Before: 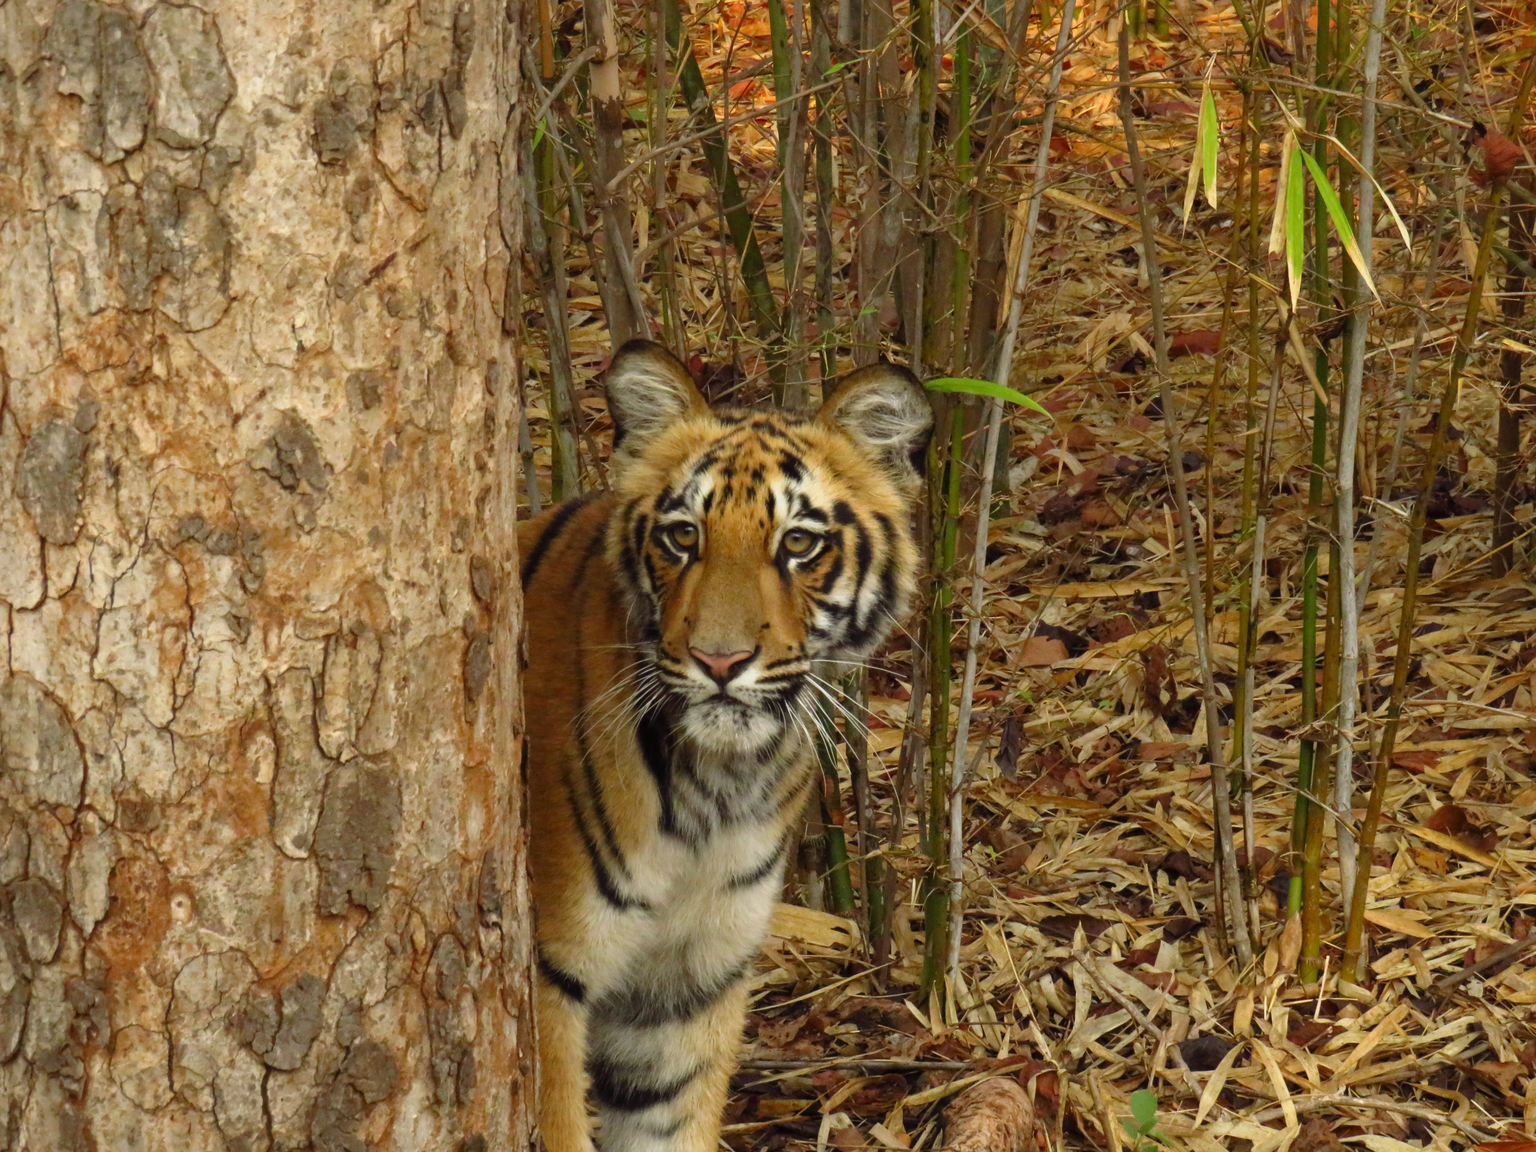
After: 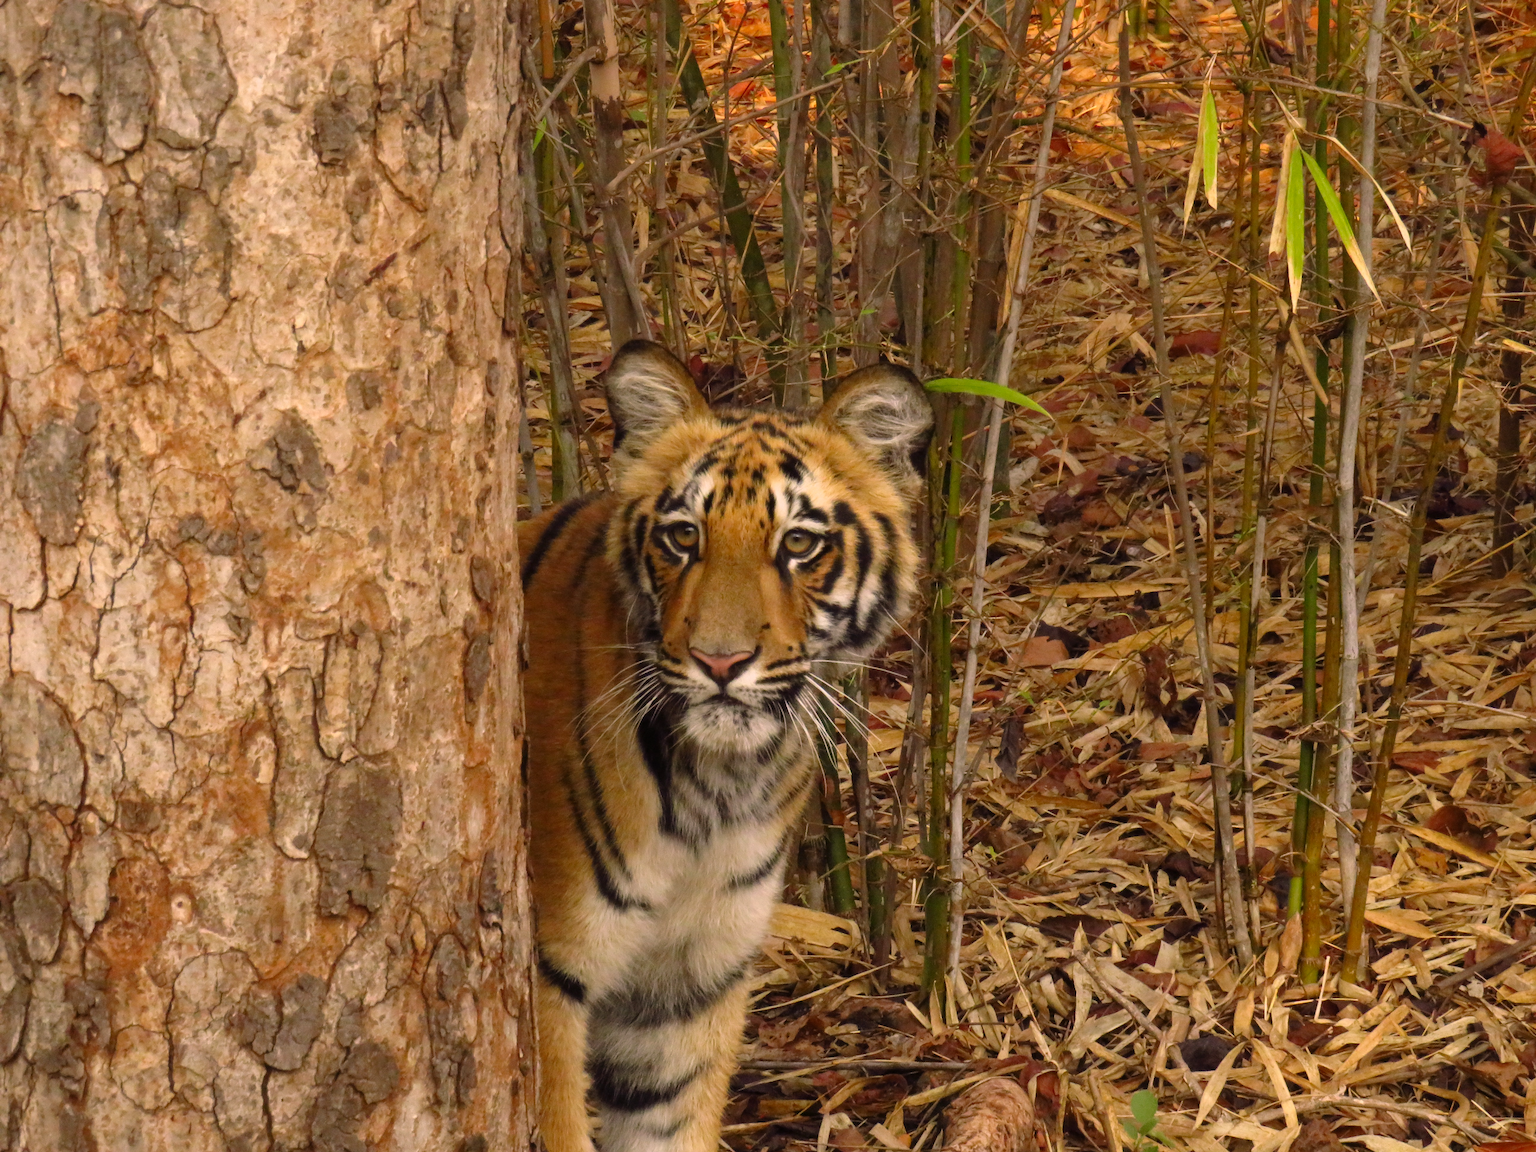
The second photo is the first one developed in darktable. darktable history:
color correction: highlights a* 12.47, highlights b* 5.55
